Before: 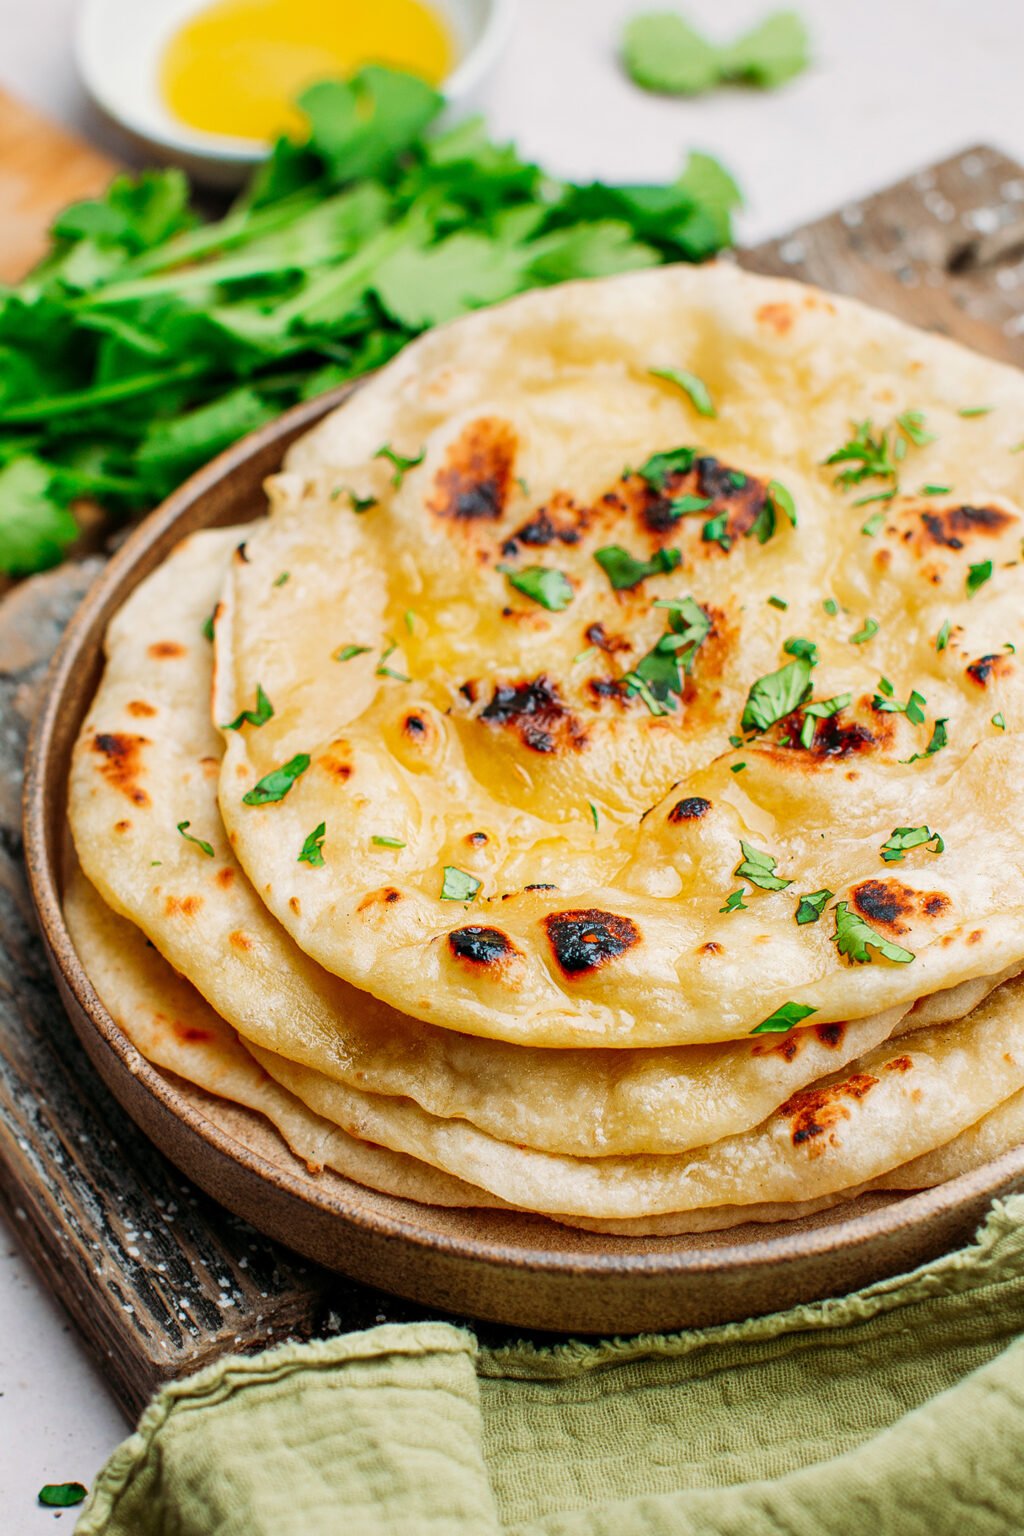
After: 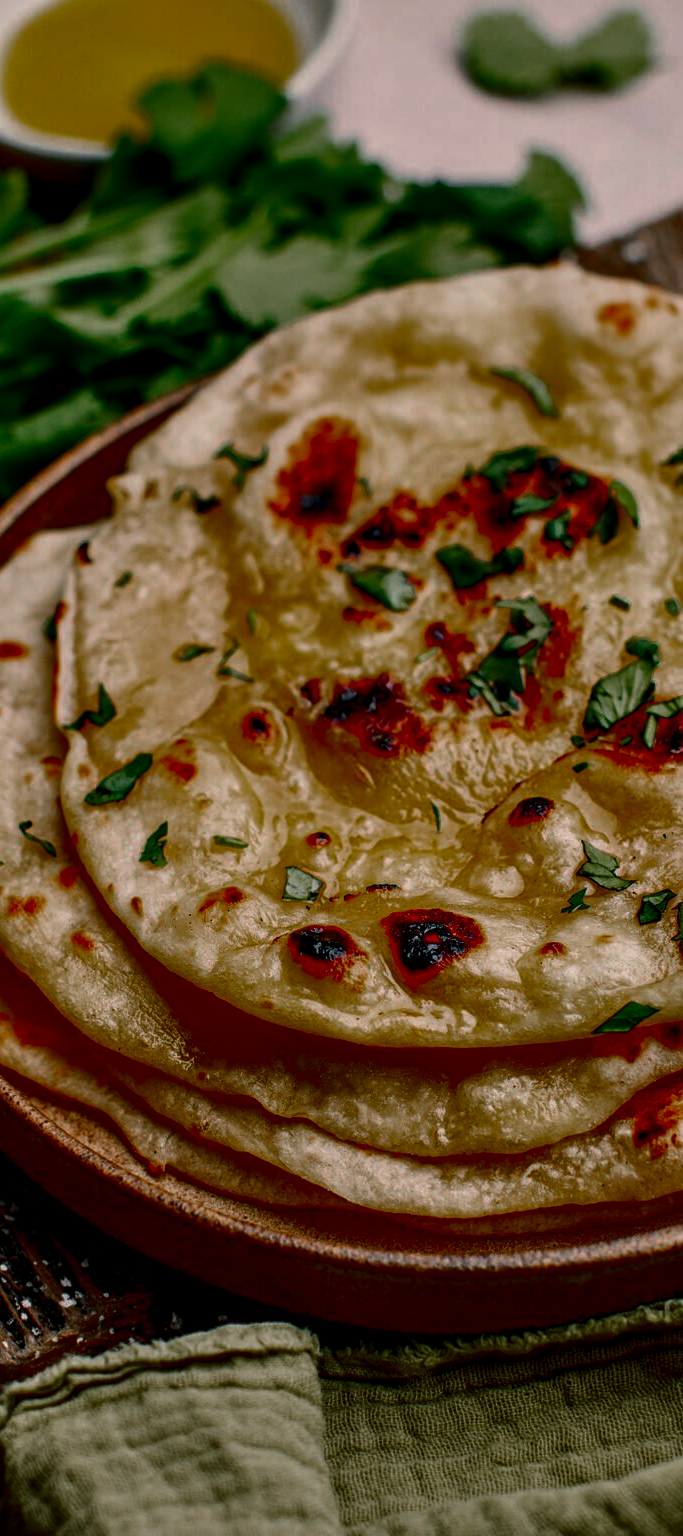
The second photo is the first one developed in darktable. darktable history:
crop and rotate: left 15.446%, right 17.836%
local contrast: on, module defaults
contrast brightness saturation: contrast 0.09, brightness -0.59, saturation 0.17
color zones: curves: ch0 [(0, 0.48) (0.209, 0.398) (0.305, 0.332) (0.429, 0.493) (0.571, 0.5) (0.714, 0.5) (0.857, 0.5) (1, 0.48)]; ch1 [(0, 0.736) (0.143, 0.625) (0.225, 0.371) (0.429, 0.256) (0.571, 0.241) (0.714, 0.213) (0.857, 0.48) (1, 0.736)]; ch2 [(0, 0.448) (0.143, 0.498) (0.286, 0.5) (0.429, 0.5) (0.571, 0.5) (0.714, 0.5) (0.857, 0.5) (1, 0.448)]
vibrance: vibrance 15%
exposure: exposure -0.36 EV, compensate highlight preservation false
color correction: highlights a* 5.81, highlights b* 4.84
contrast equalizer: y [[0.546, 0.552, 0.554, 0.554, 0.552, 0.546], [0.5 ×6], [0.5 ×6], [0 ×6], [0 ×6]]
